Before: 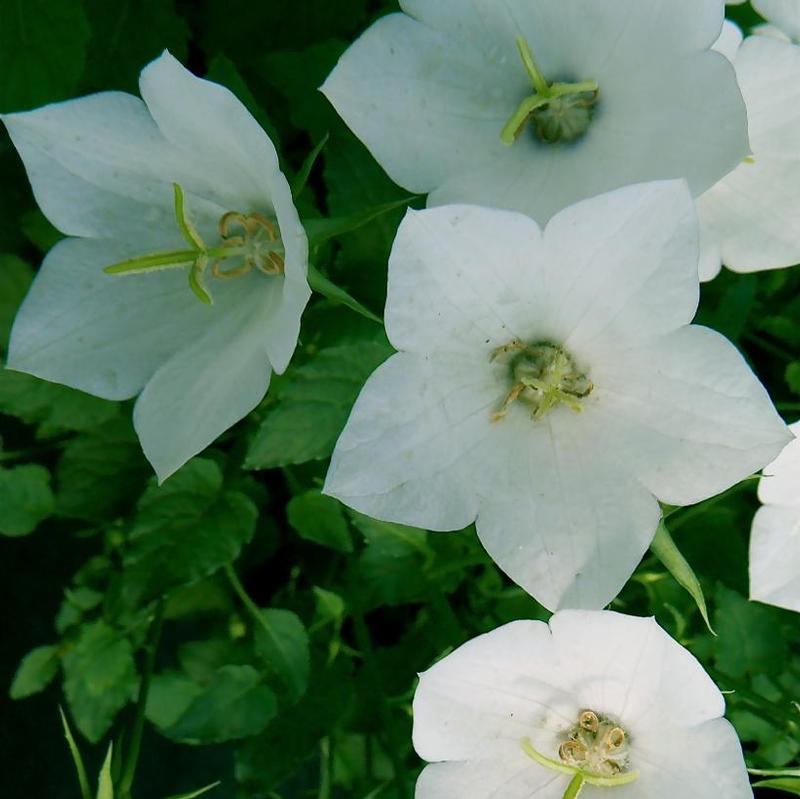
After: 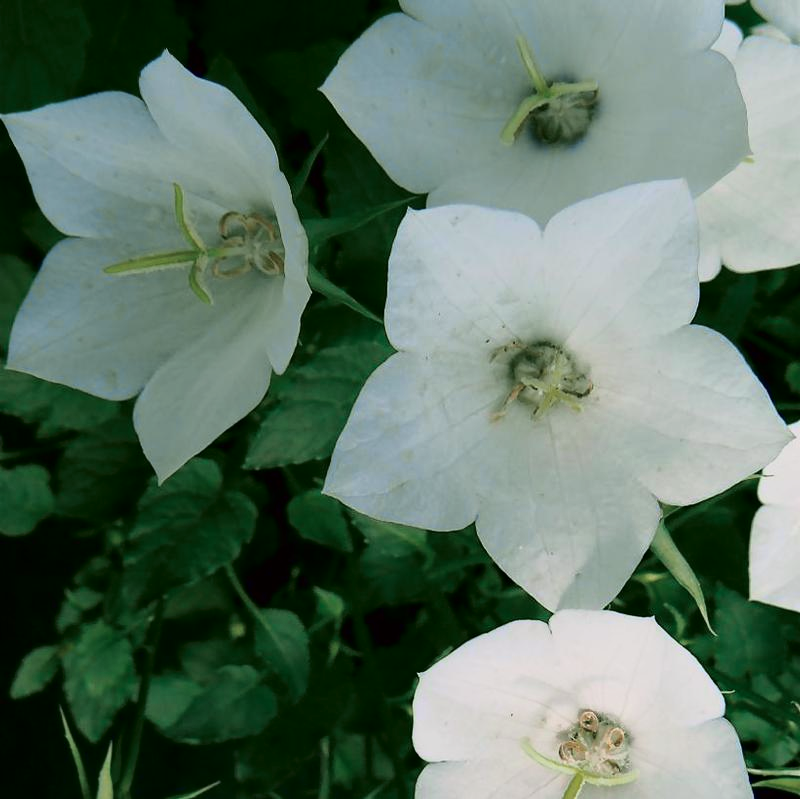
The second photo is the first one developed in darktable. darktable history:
tone curve: curves: ch0 [(0, 0) (0.139, 0.081) (0.304, 0.259) (0.502, 0.505) (0.683, 0.676) (0.761, 0.773) (0.858, 0.858) (0.987, 0.945)]; ch1 [(0, 0) (0.172, 0.123) (0.304, 0.288) (0.414, 0.44) (0.472, 0.473) (0.502, 0.508) (0.54, 0.543) (0.583, 0.601) (0.638, 0.654) (0.741, 0.783) (1, 1)]; ch2 [(0, 0) (0.411, 0.424) (0.485, 0.476) (0.502, 0.502) (0.557, 0.54) (0.631, 0.576) (1, 1)], color space Lab, independent channels, preserve colors none
